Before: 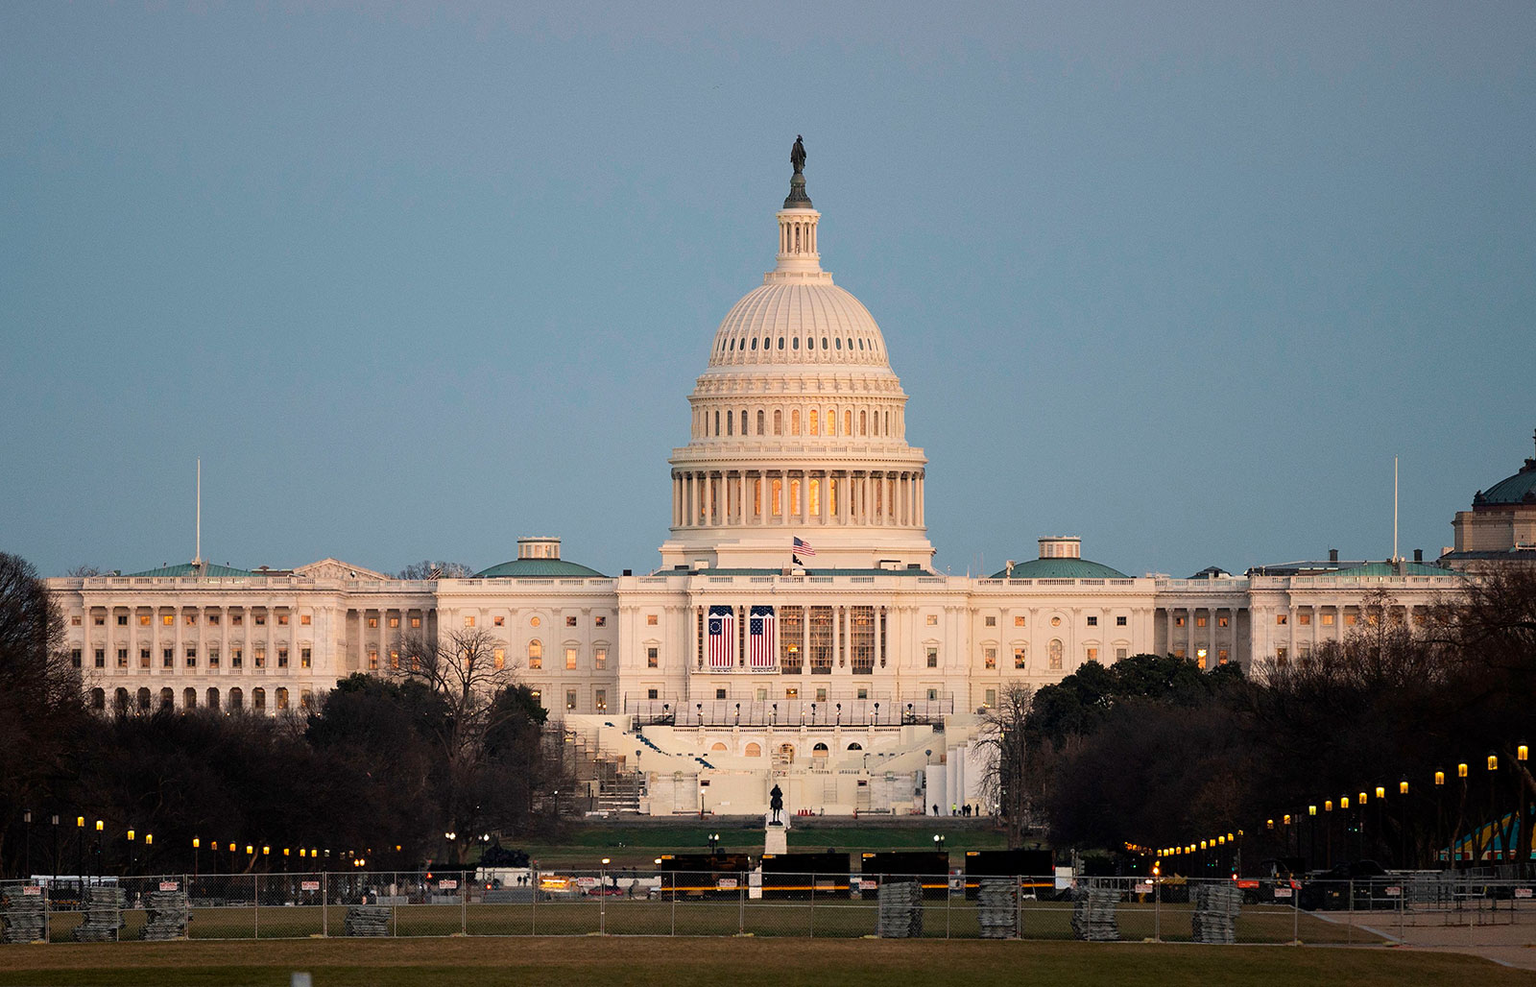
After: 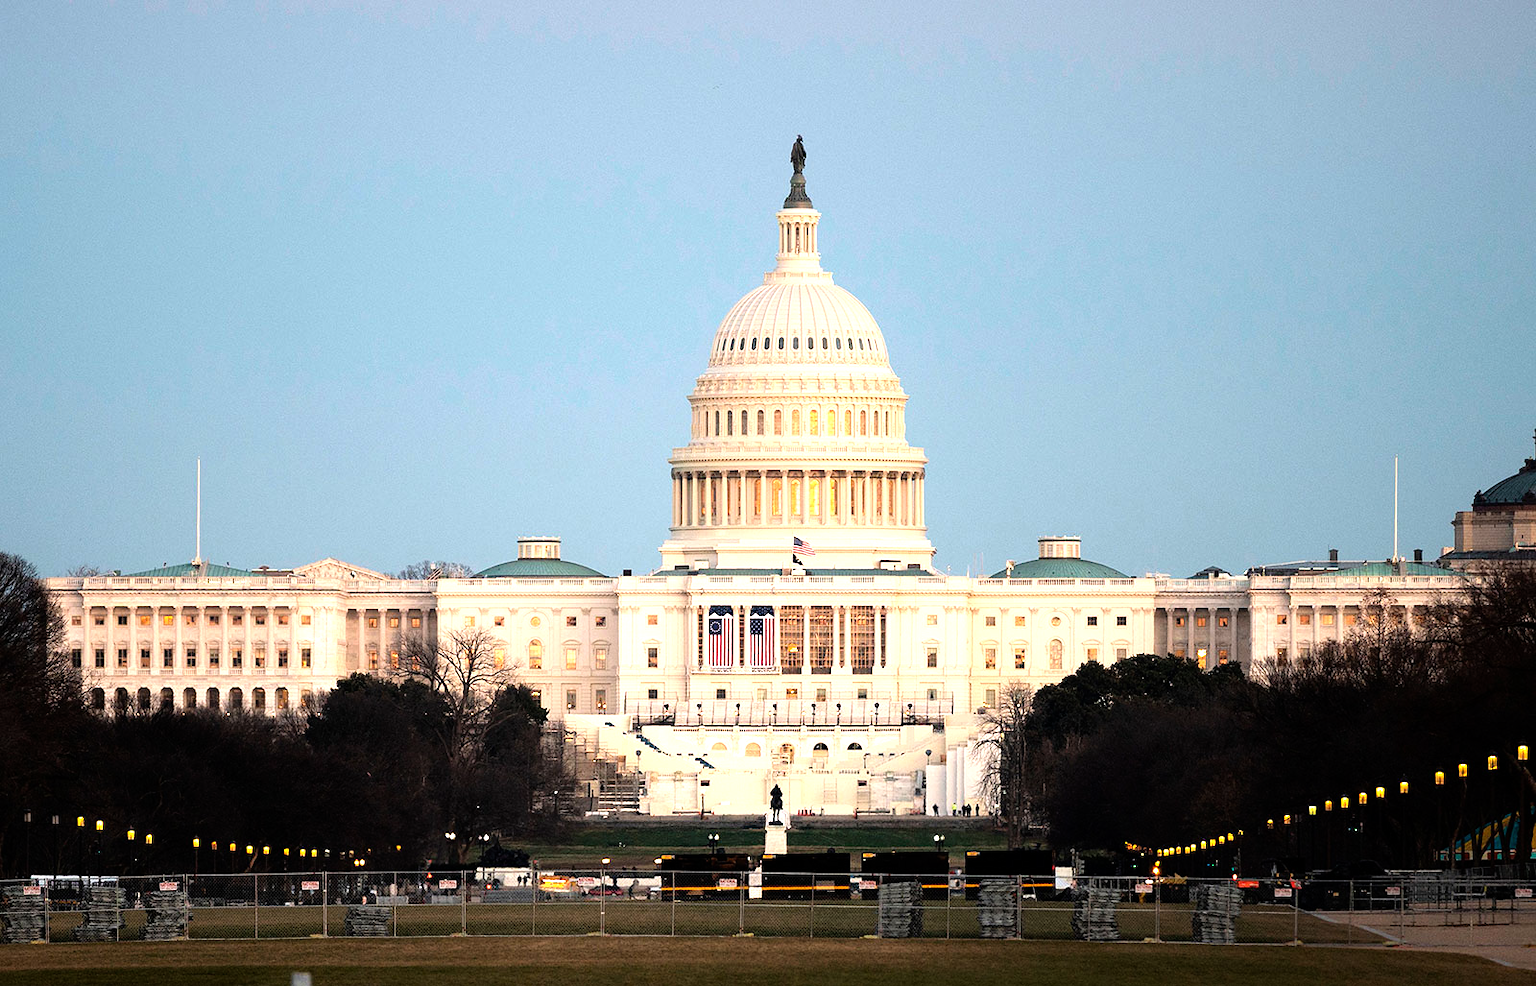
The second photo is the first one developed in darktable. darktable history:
tone equalizer: -8 EV -1.05 EV, -7 EV -1.03 EV, -6 EV -0.866 EV, -5 EV -0.569 EV, -3 EV 0.591 EV, -2 EV 0.852 EV, -1 EV 1.01 EV, +0 EV 1.08 EV
